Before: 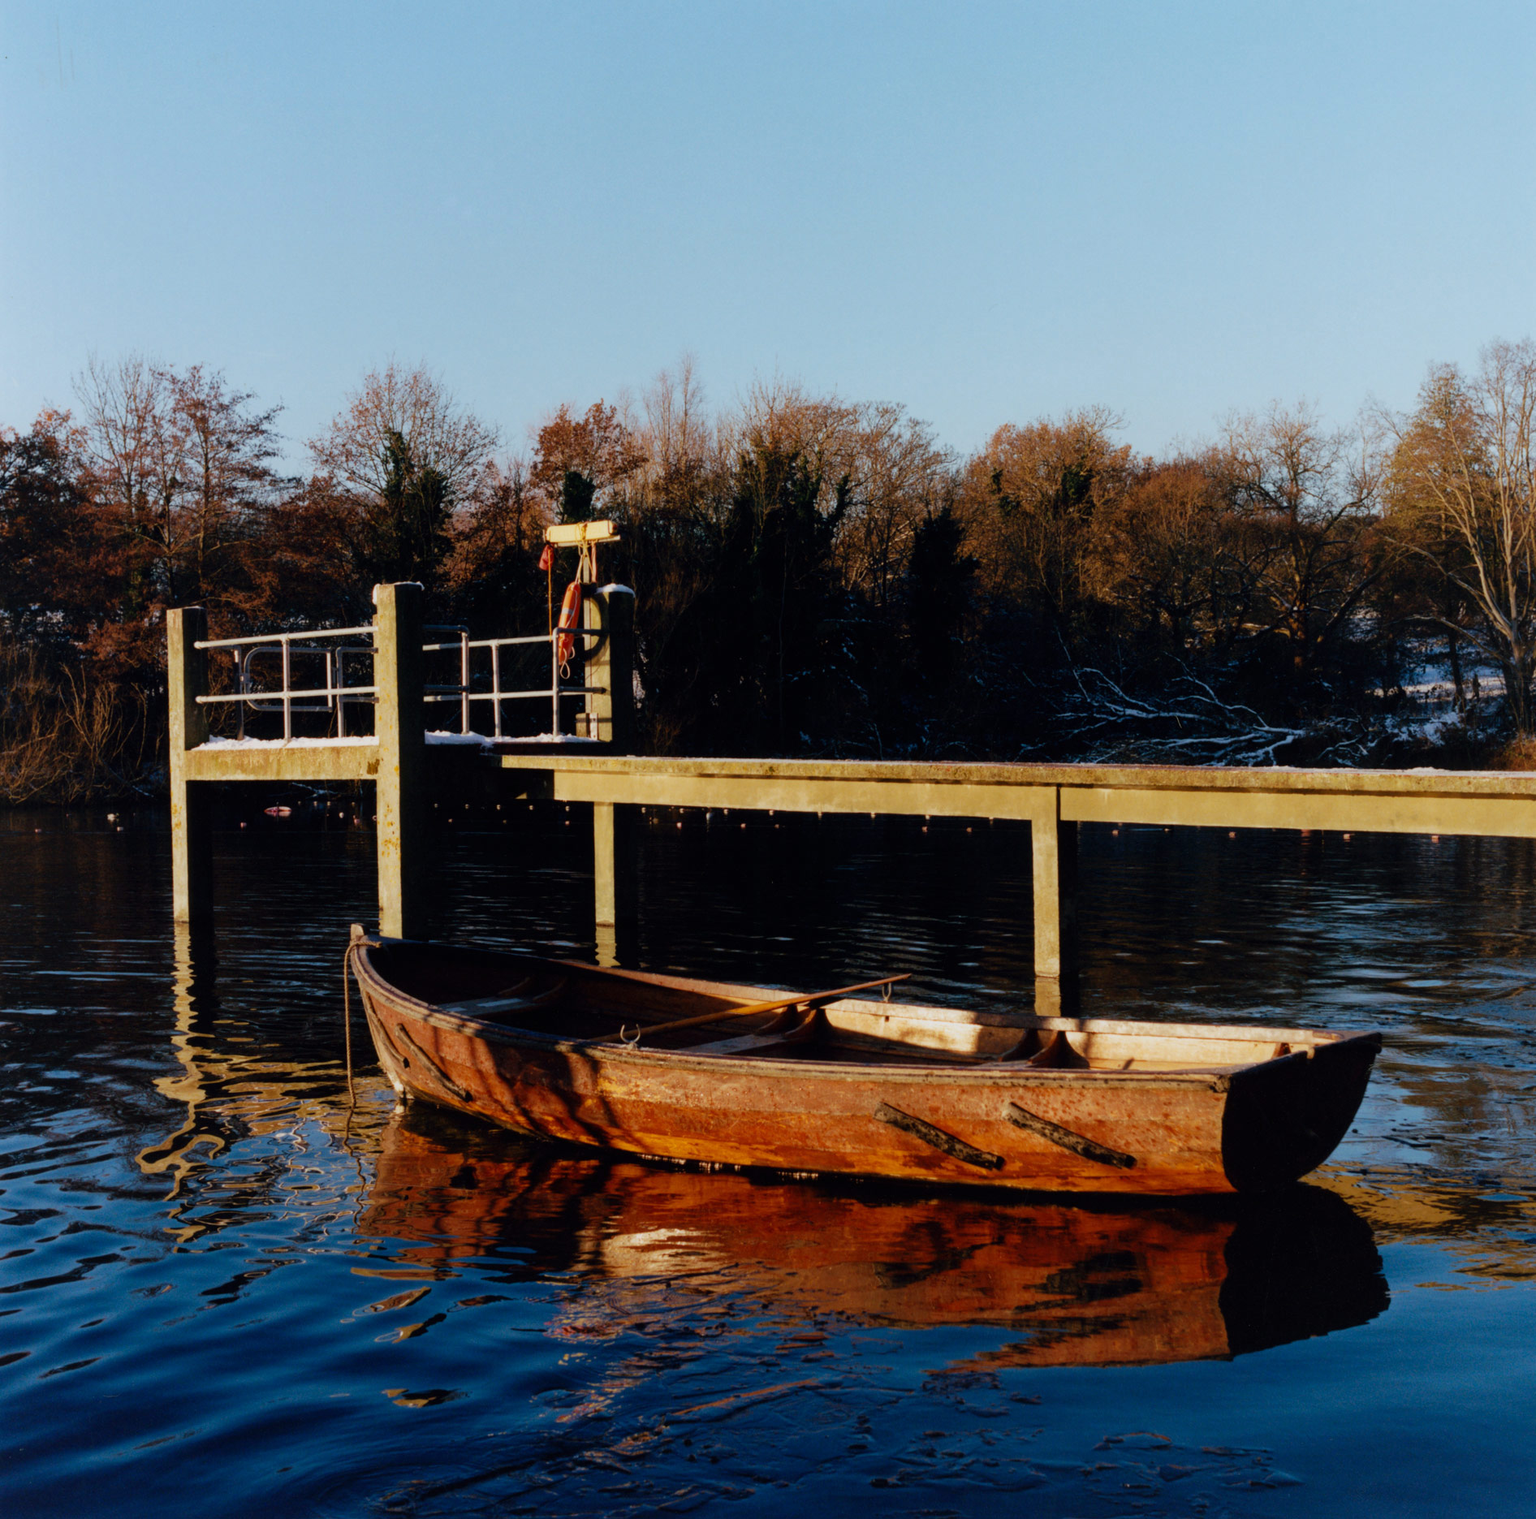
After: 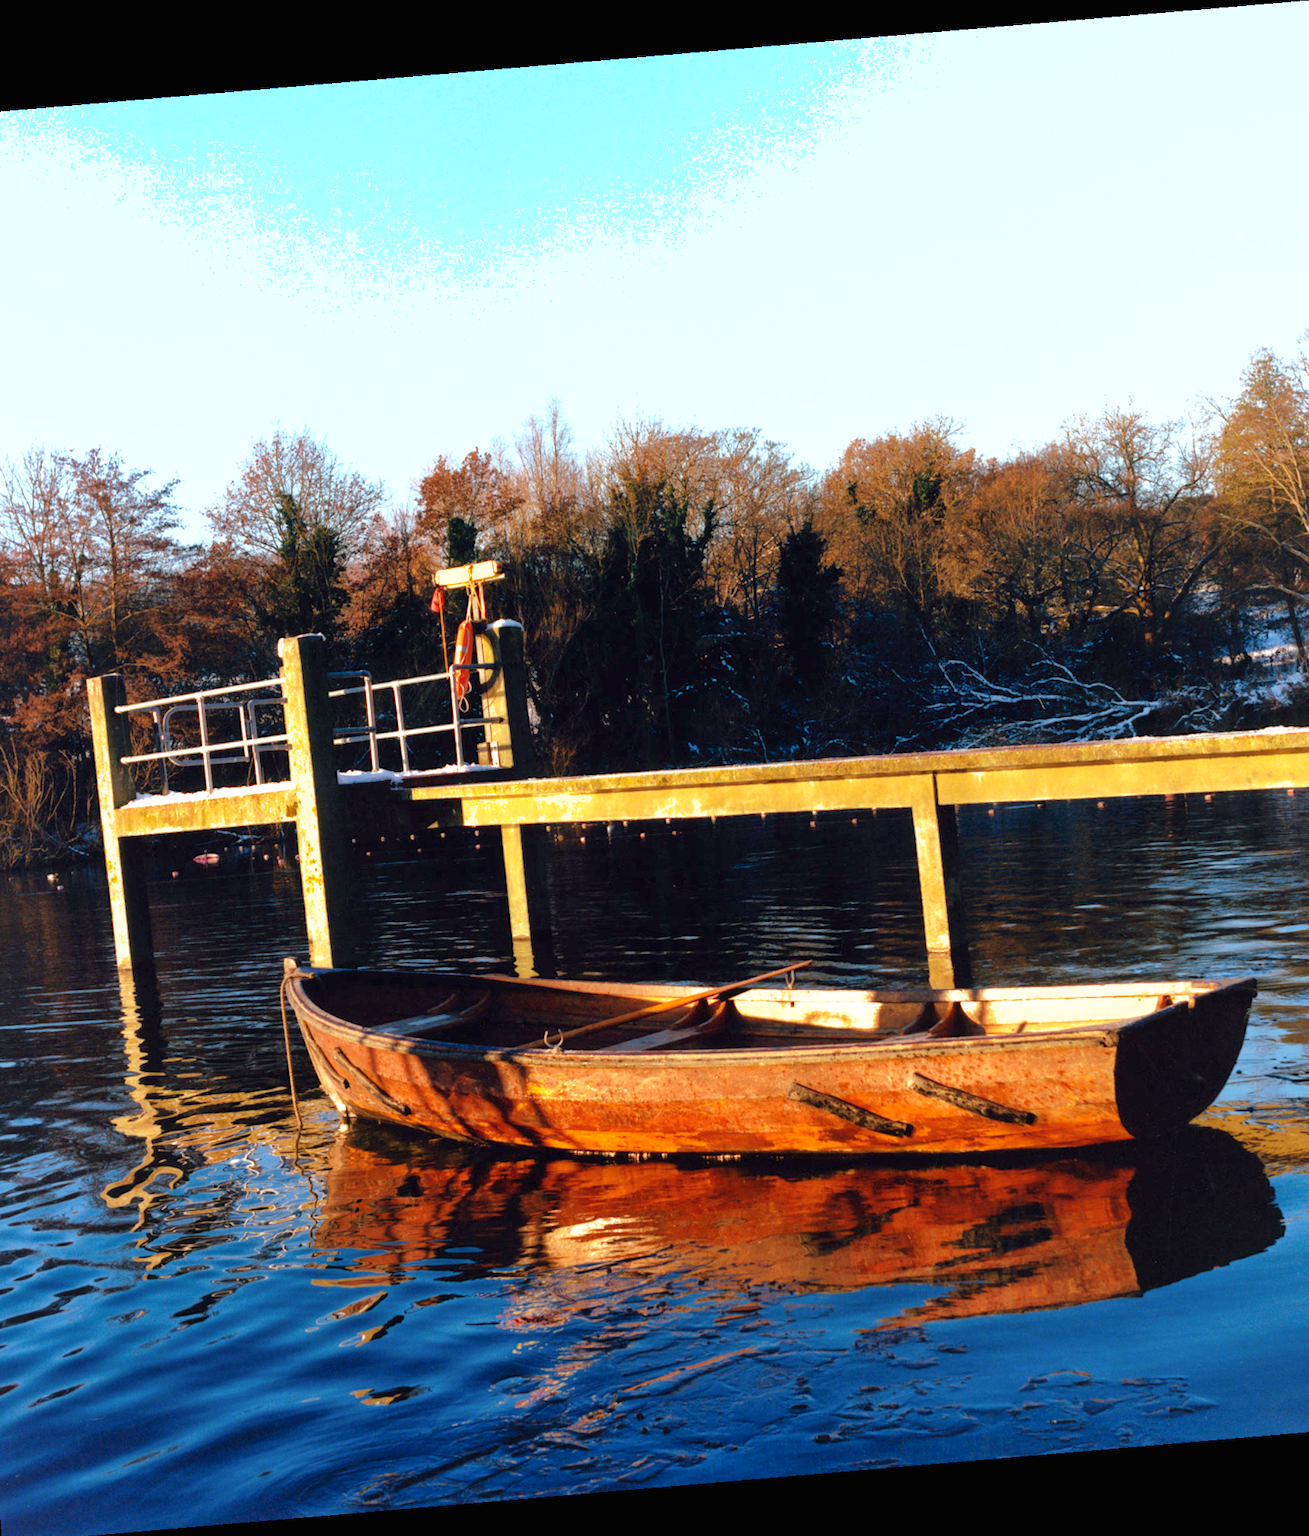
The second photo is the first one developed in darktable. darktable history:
crop: left 7.598%, right 7.873%
shadows and highlights: on, module defaults
rotate and perspective: rotation -4.86°, automatic cropping off
exposure: black level correction 0, exposure 1.1 EV, compensate exposure bias true, compensate highlight preservation false
